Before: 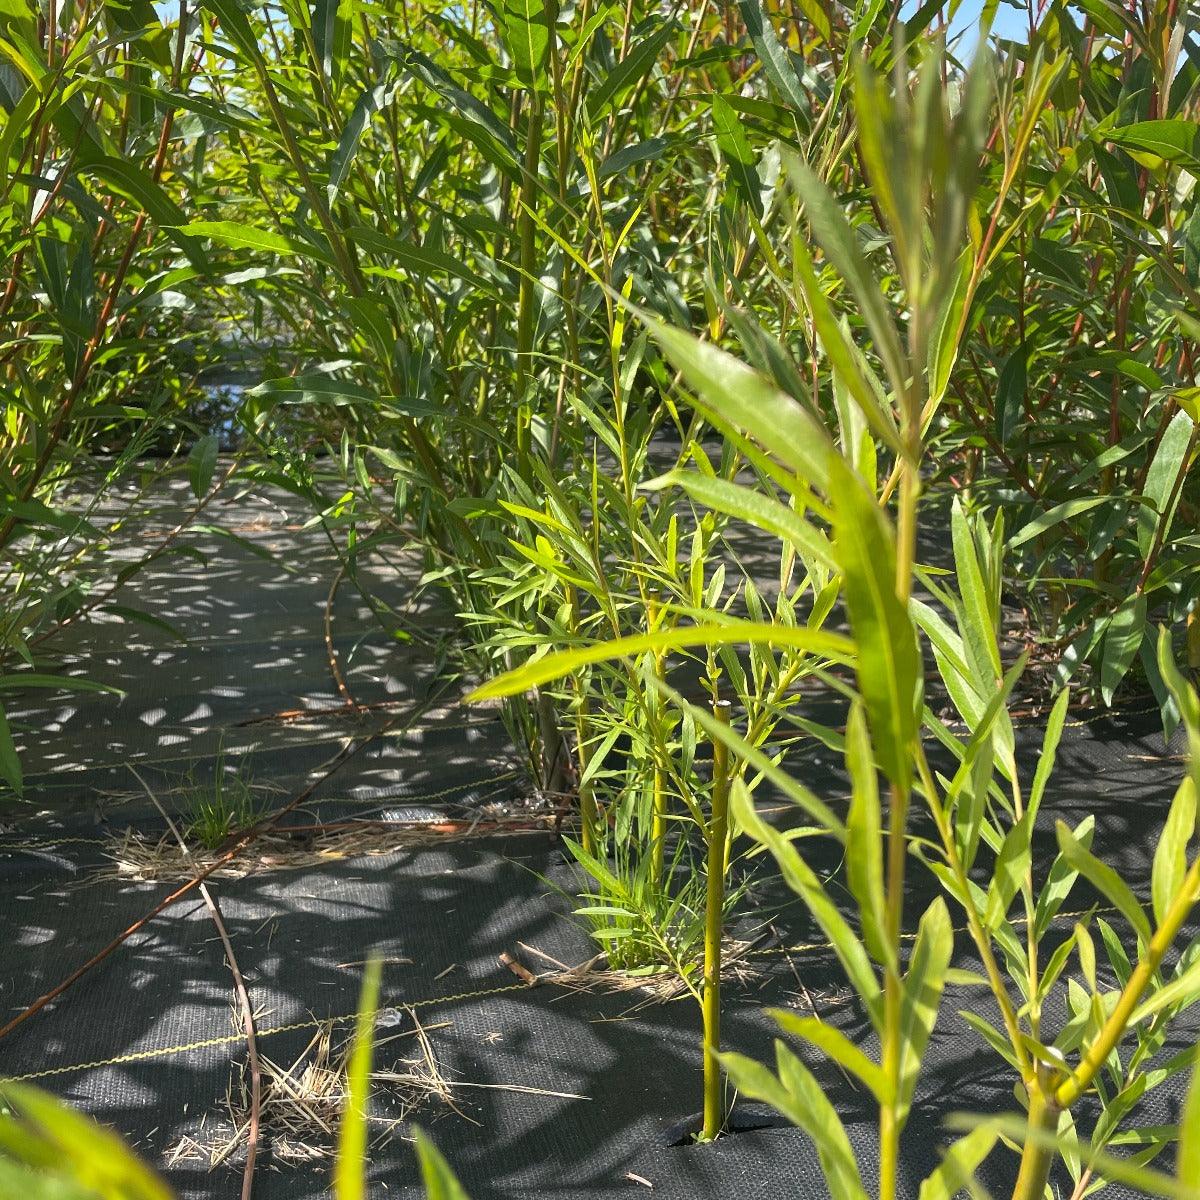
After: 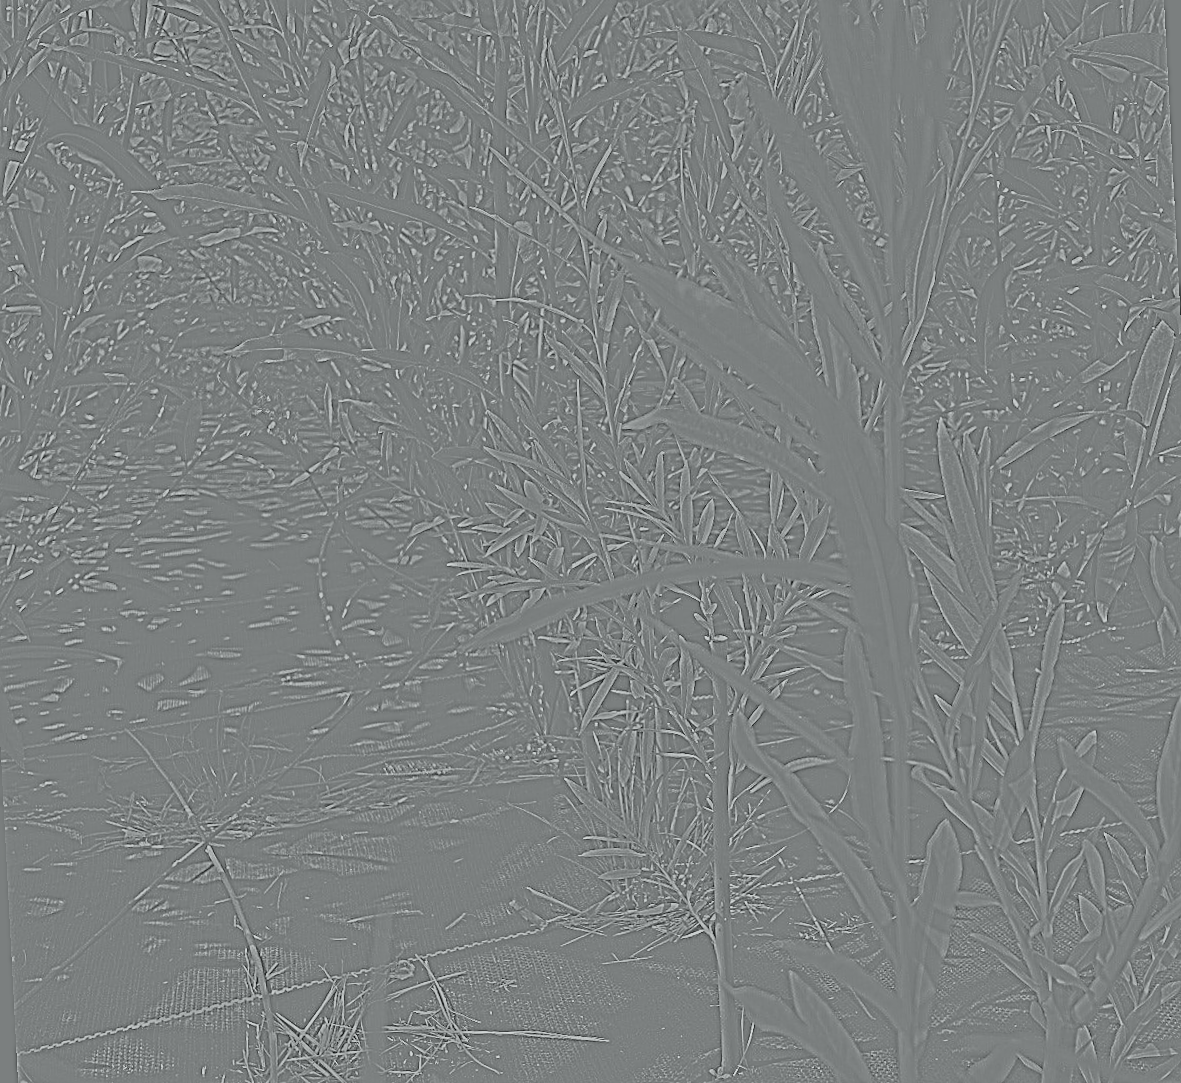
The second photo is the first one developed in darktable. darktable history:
highpass: sharpness 9.84%, contrast boost 9.94%
sigmoid: contrast 1.22, skew 0.65
sharpen: on, module defaults
rotate and perspective: rotation -3°, crop left 0.031, crop right 0.968, crop top 0.07, crop bottom 0.93
tone curve: curves: ch0 [(0, 0.008) (0.081, 0.044) (0.177, 0.123) (0.283, 0.253) (0.416, 0.449) (0.495, 0.524) (0.661, 0.756) (0.796, 0.859) (1, 0.951)]; ch1 [(0, 0) (0.161, 0.092) (0.35, 0.33) (0.392, 0.392) (0.427, 0.426) (0.479, 0.472) (0.505, 0.5) (0.521, 0.524) (0.567, 0.564) (0.583, 0.588) (0.625, 0.627) (0.678, 0.733) (1, 1)]; ch2 [(0, 0) (0.346, 0.362) (0.404, 0.427) (0.502, 0.499) (0.531, 0.523) (0.544, 0.561) (0.58, 0.59) (0.629, 0.642) (0.717, 0.678) (1, 1)], color space Lab, independent channels, preserve colors none
tone equalizer: -8 EV -0.417 EV, -7 EV -0.389 EV, -6 EV -0.333 EV, -5 EV -0.222 EV, -3 EV 0.222 EV, -2 EV 0.333 EV, -1 EV 0.389 EV, +0 EV 0.417 EV, edges refinement/feathering 500, mask exposure compensation -1.57 EV, preserve details no
